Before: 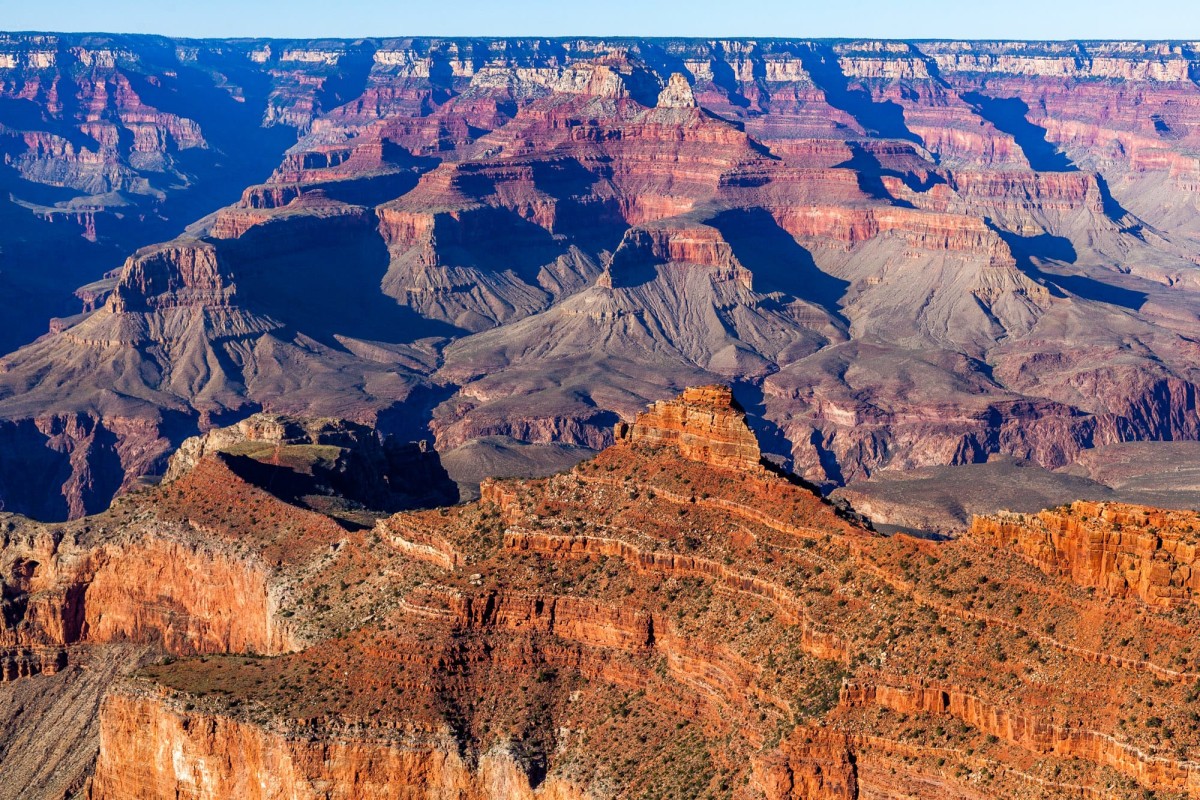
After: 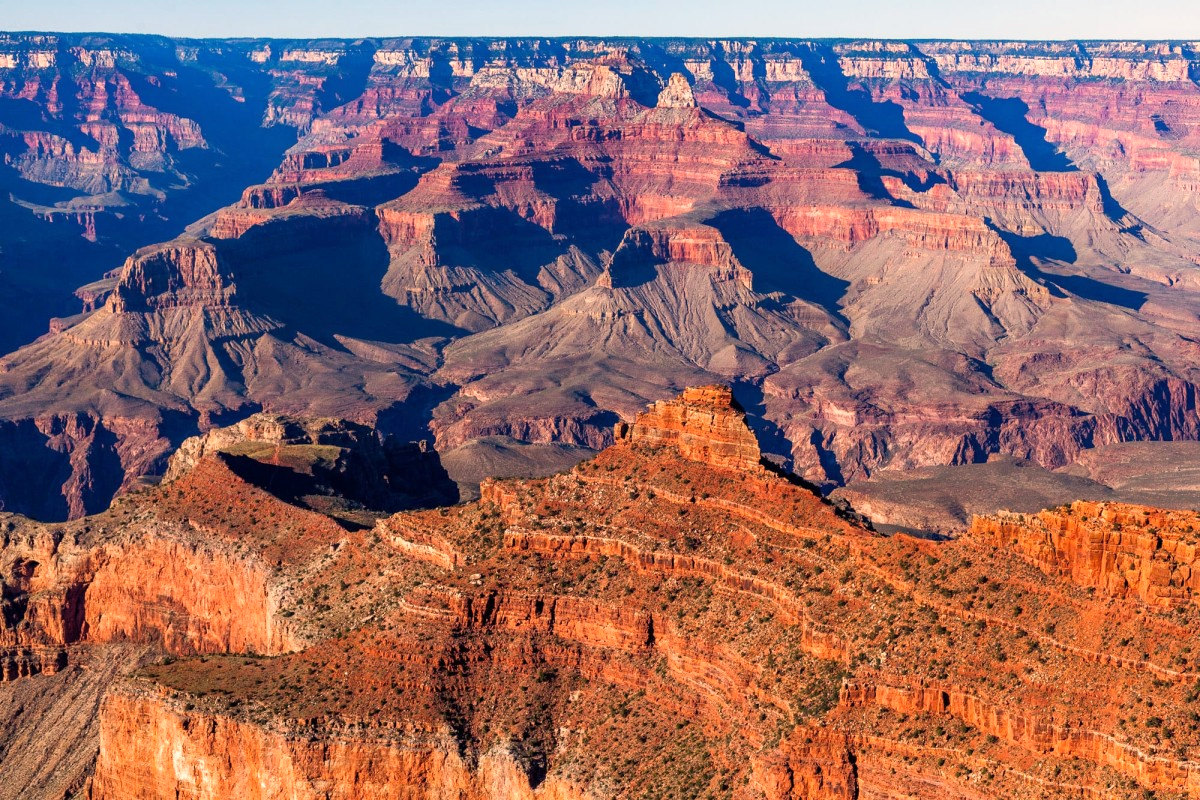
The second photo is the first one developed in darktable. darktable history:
white balance: red 1.127, blue 0.943
